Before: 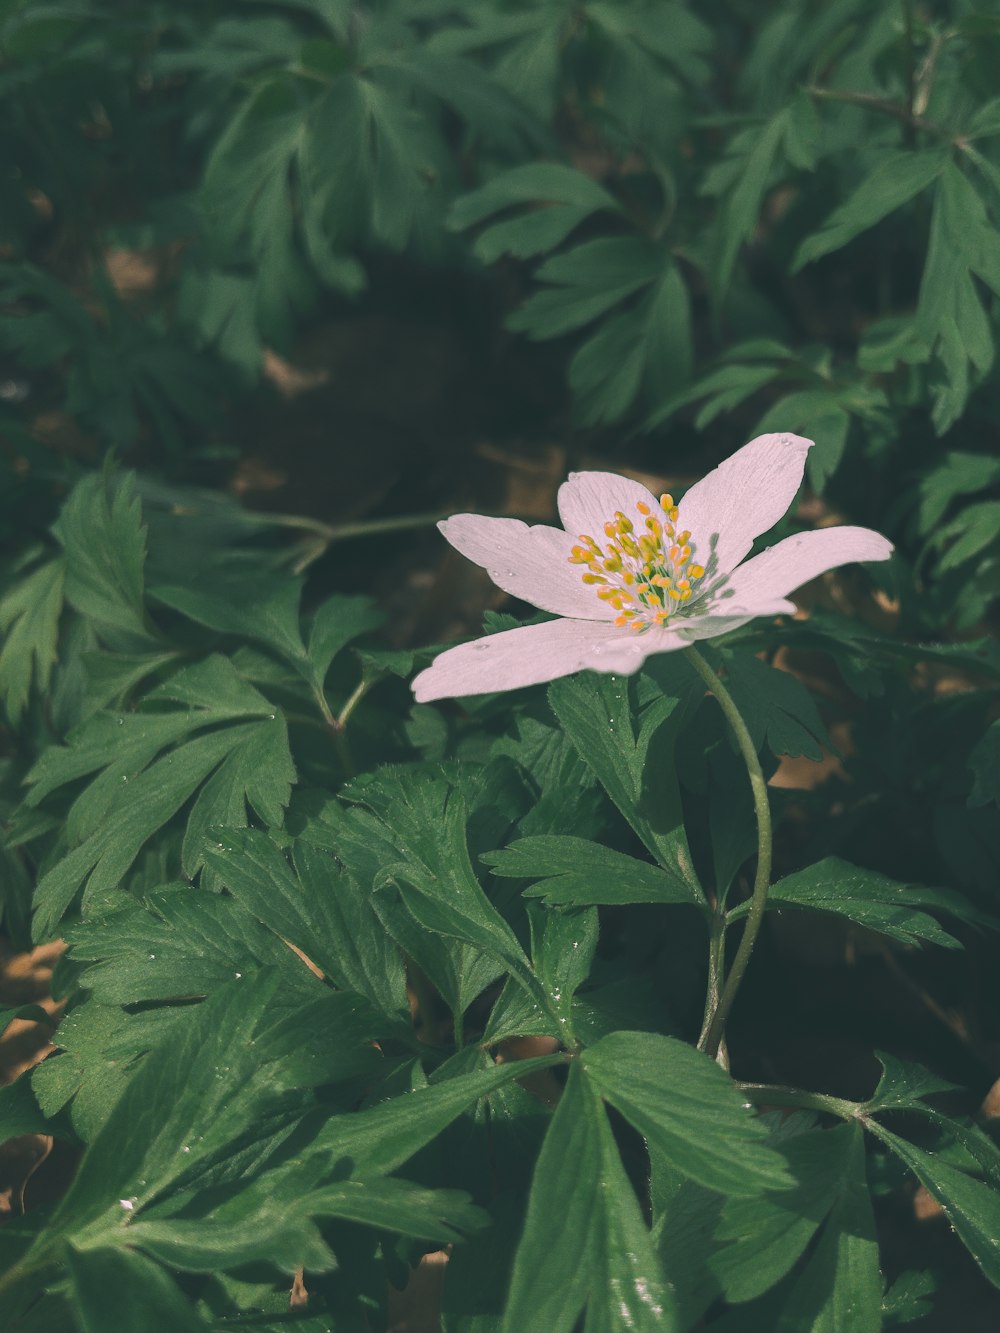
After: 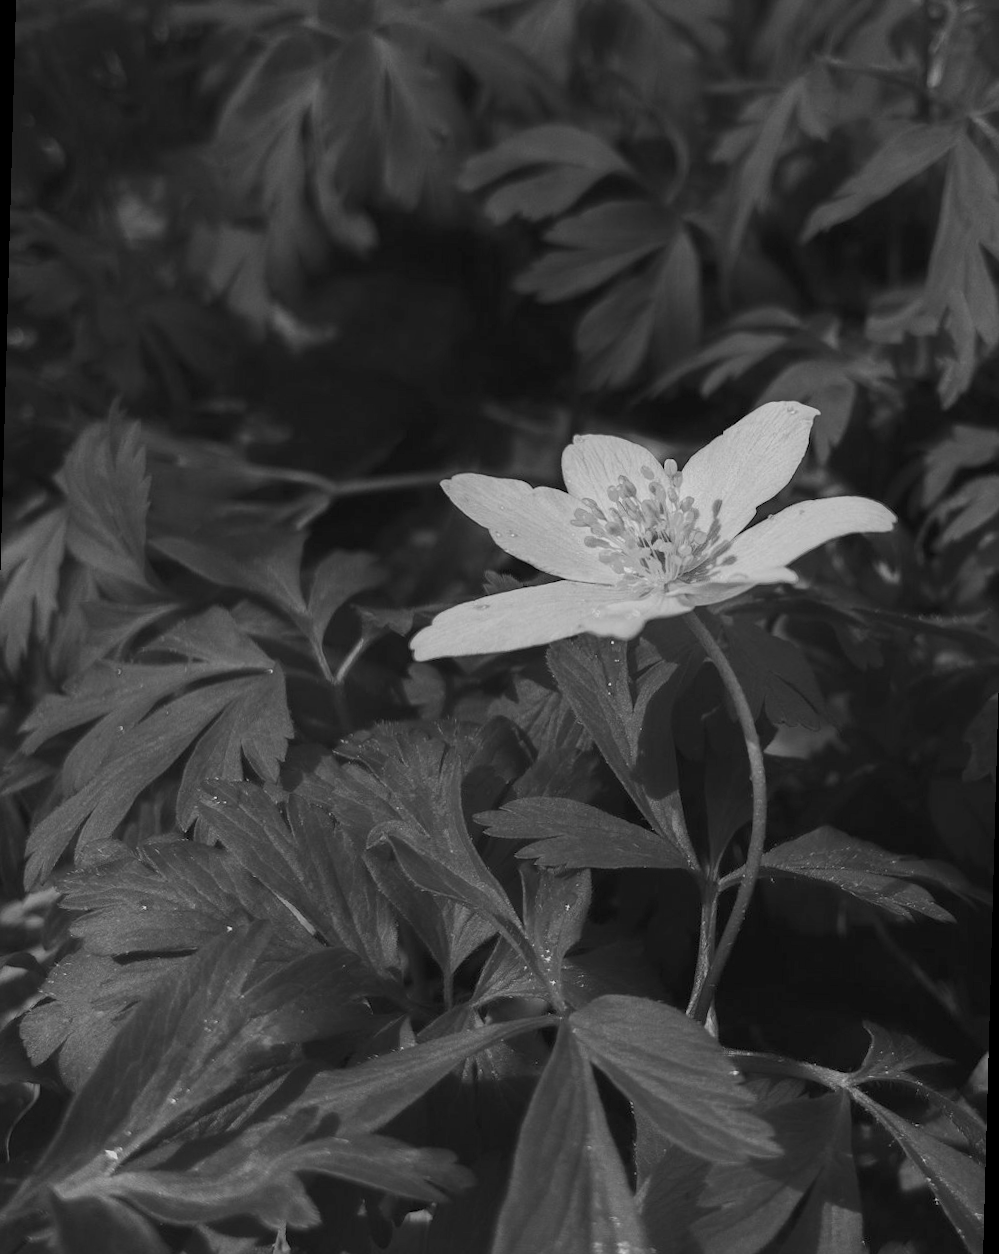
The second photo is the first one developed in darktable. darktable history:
monochrome: a 26.22, b 42.67, size 0.8
exposure: black level correction 0.016, exposure -0.009 EV, compensate highlight preservation false
rotate and perspective: rotation 1.57°, crop left 0.018, crop right 0.982, crop top 0.039, crop bottom 0.961
